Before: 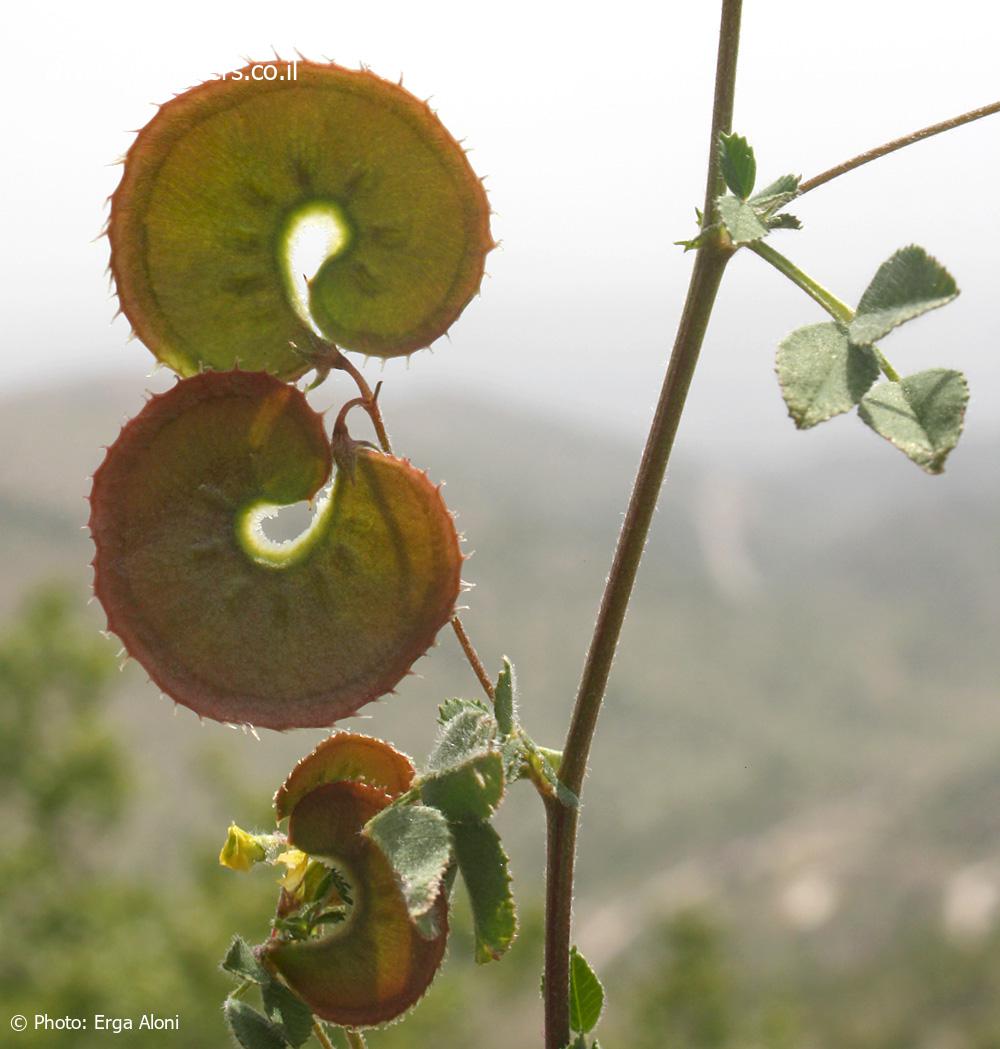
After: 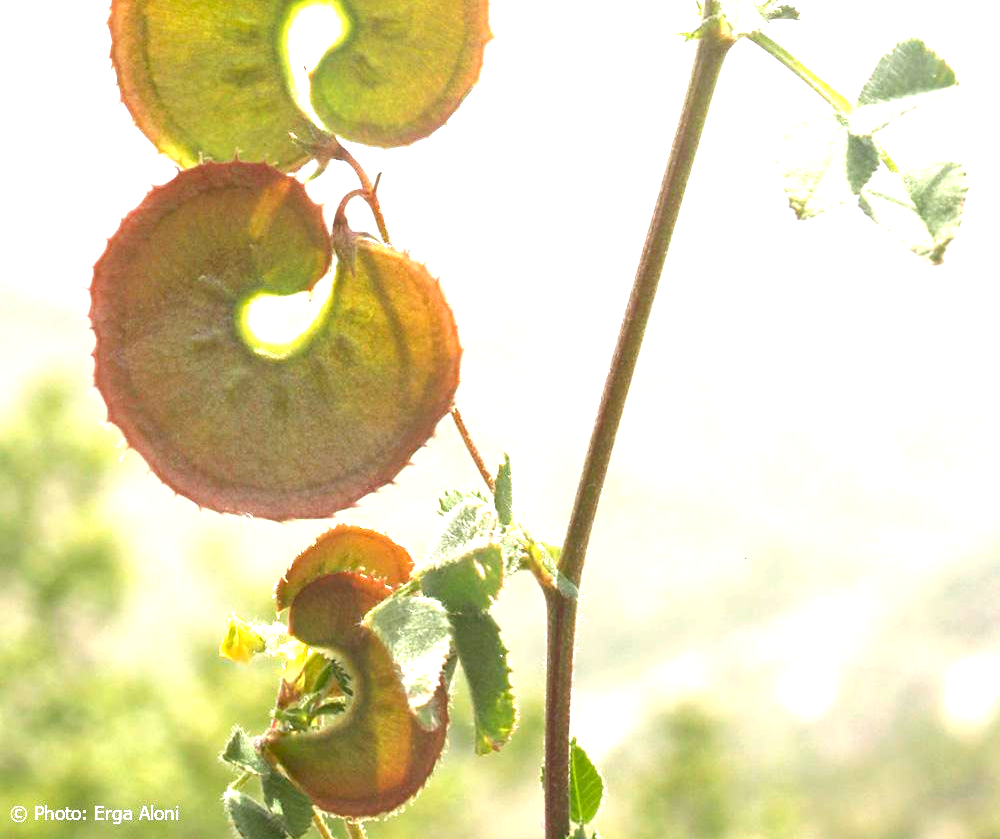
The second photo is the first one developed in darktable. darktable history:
crop and rotate: top 19.998%
exposure: black level correction 0.001, exposure 1.84 EV, compensate highlight preservation false
